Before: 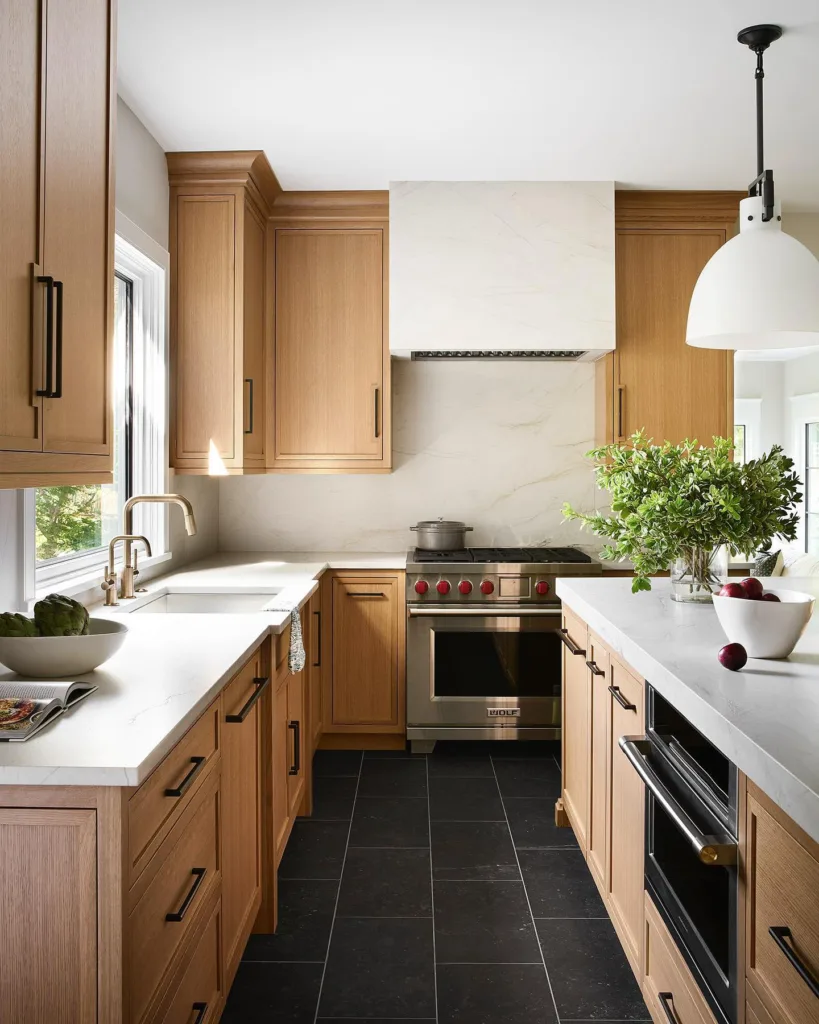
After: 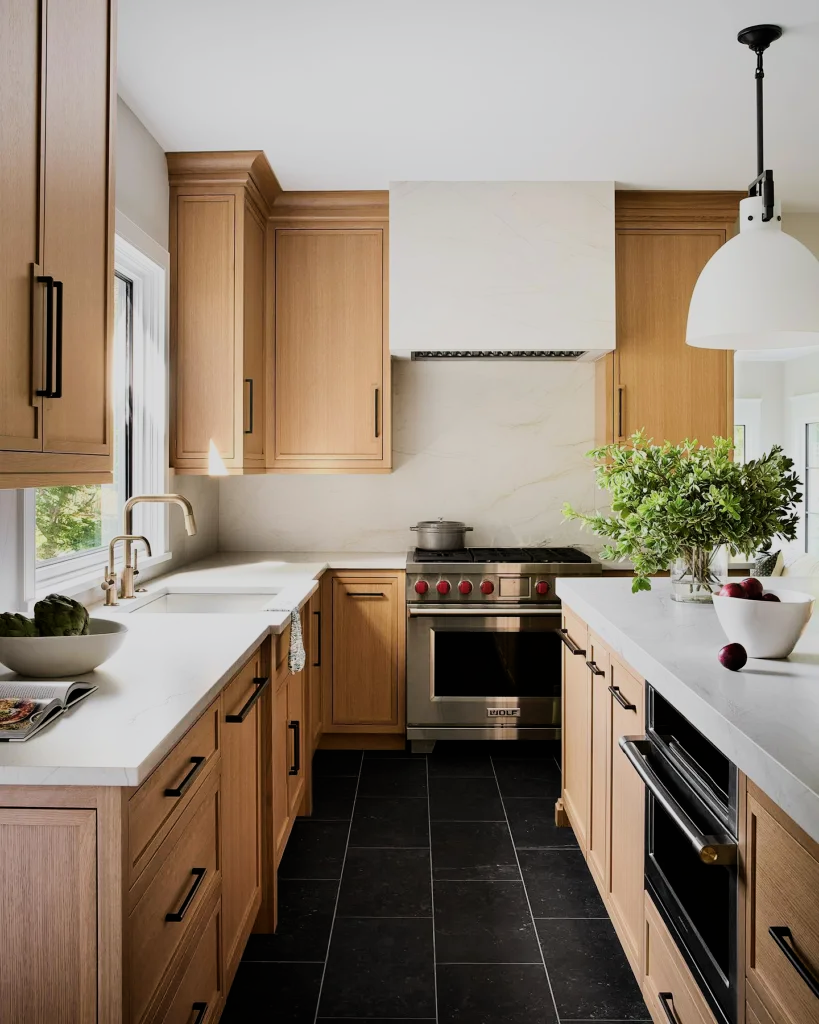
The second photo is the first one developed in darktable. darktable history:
color correction: highlights a* 0.024, highlights b* -0.607
filmic rgb: black relative exposure -7.65 EV, white relative exposure 4.56 EV, hardness 3.61, contrast 1.11, color science v6 (2022)
sharpen: radius 2.934, amount 0.863, threshold 47.371
